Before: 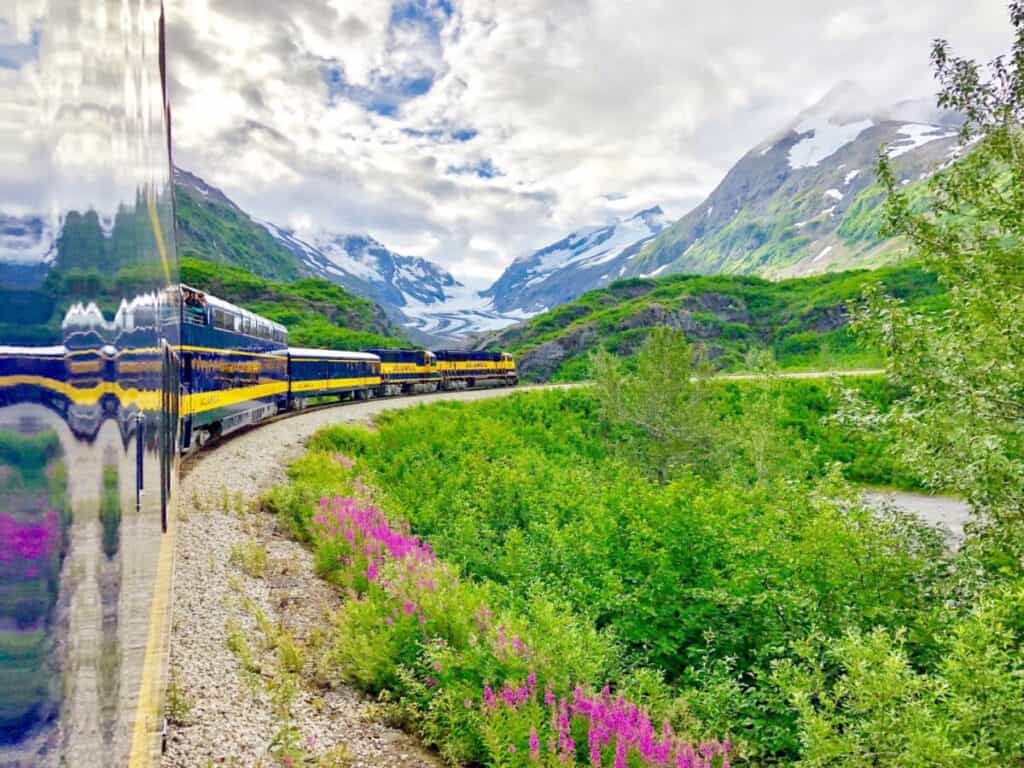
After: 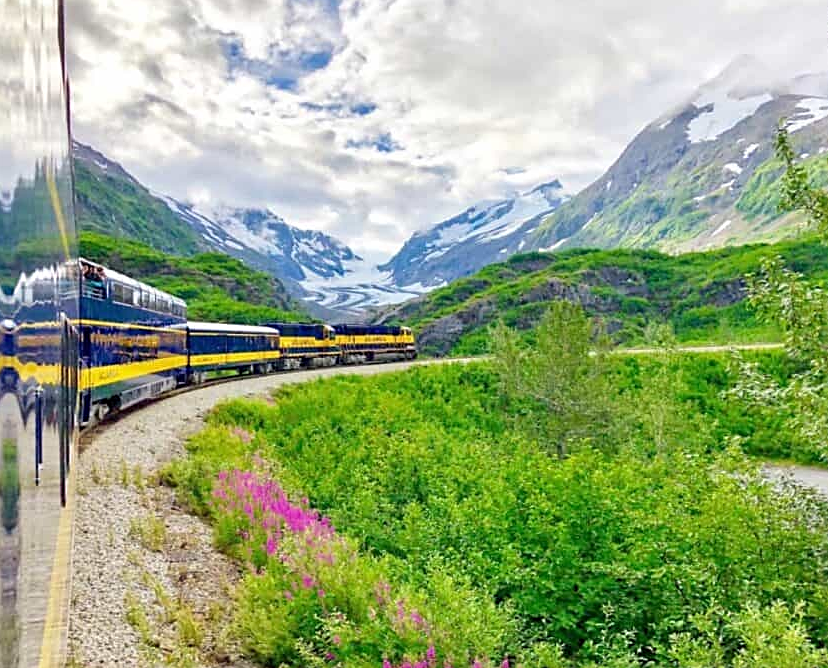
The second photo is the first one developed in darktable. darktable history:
crop: left 9.929%, top 3.475%, right 9.188%, bottom 9.529%
sharpen: on, module defaults
